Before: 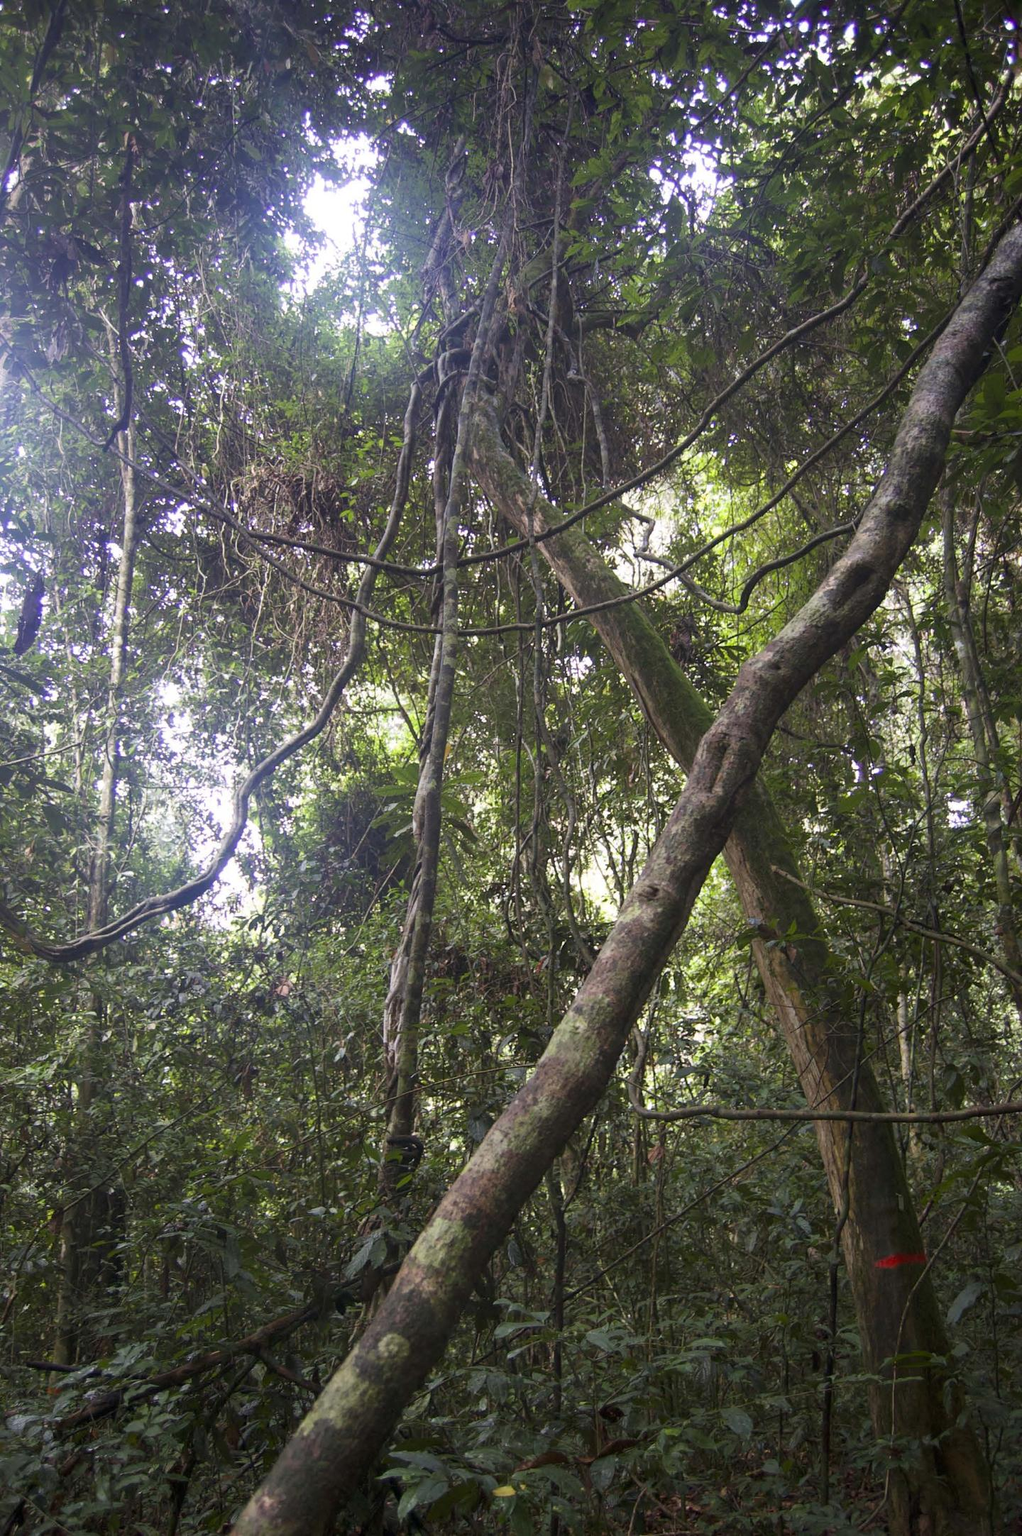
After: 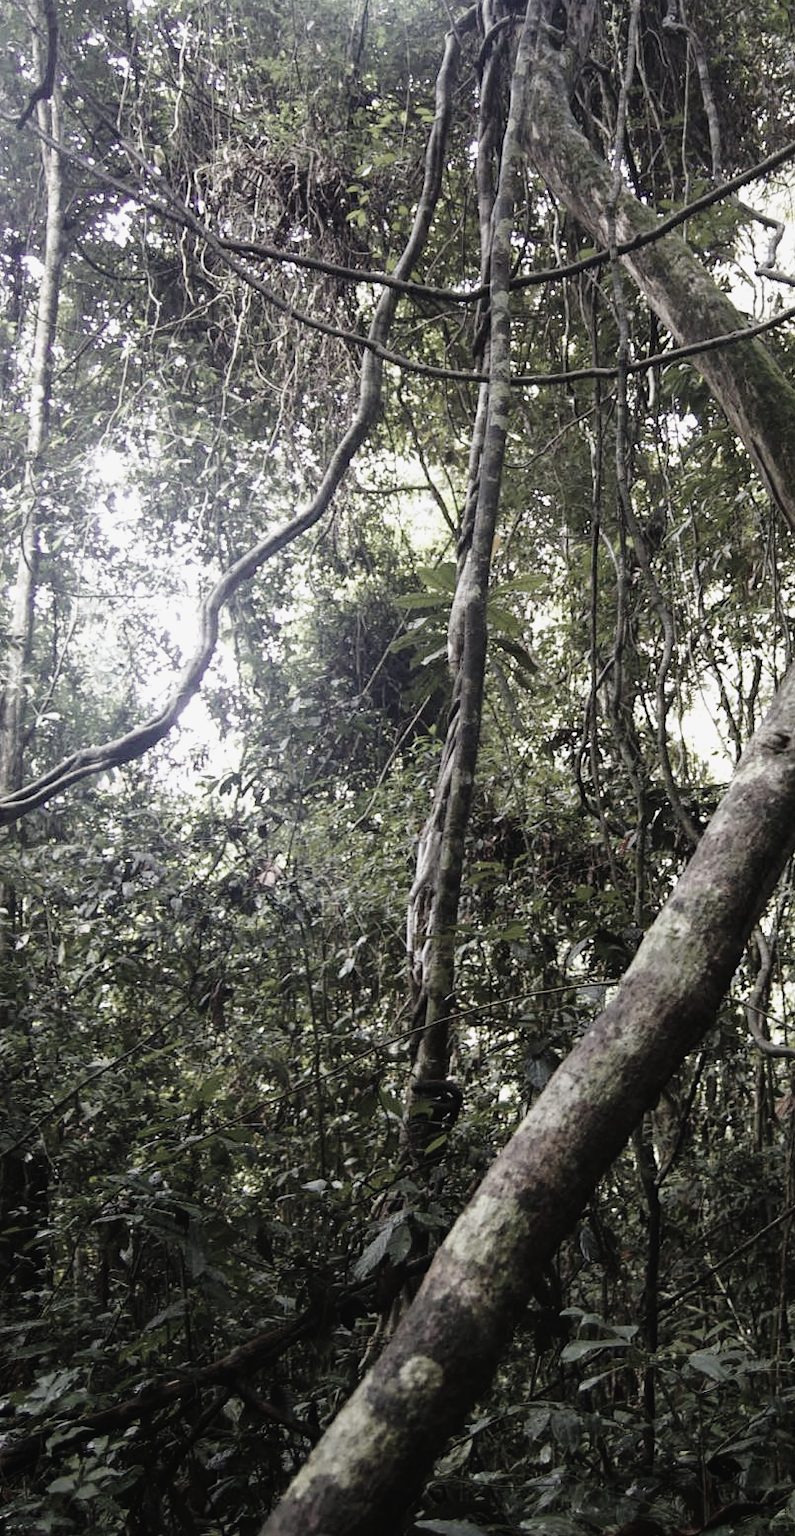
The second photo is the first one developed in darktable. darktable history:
color correction: highlights b* 0.016, saturation 0.352
color balance rgb: perceptual saturation grading › global saturation 27.288%, perceptual saturation grading › highlights -28.682%, perceptual saturation grading › mid-tones 15.936%, perceptual saturation grading › shadows 33.593%
tone curve: curves: ch0 [(0, 0.021) (0.049, 0.044) (0.152, 0.14) (0.328, 0.377) (0.473, 0.543) (0.641, 0.705) (0.868, 0.887) (1, 0.969)]; ch1 [(0, 0) (0.302, 0.331) (0.427, 0.433) (0.472, 0.47) (0.502, 0.503) (0.522, 0.526) (0.564, 0.591) (0.602, 0.632) (0.677, 0.701) (0.859, 0.885) (1, 1)]; ch2 [(0, 0) (0.33, 0.301) (0.447, 0.44) (0.487, 0.496) (0.502, 0.516) (0.535, 0.554) (0.565, 0.598) (0.618, 0.629) (1, 1)], preserve colors none
filmic rgb: black relative exposure -9.1 EV, white relative exposure 2.32 EV, hardness 7.53, iterations of high-quality reconstruction 0
crop: left 8.912%, top 23.397%, right 35.086%, bottom 4.722%
